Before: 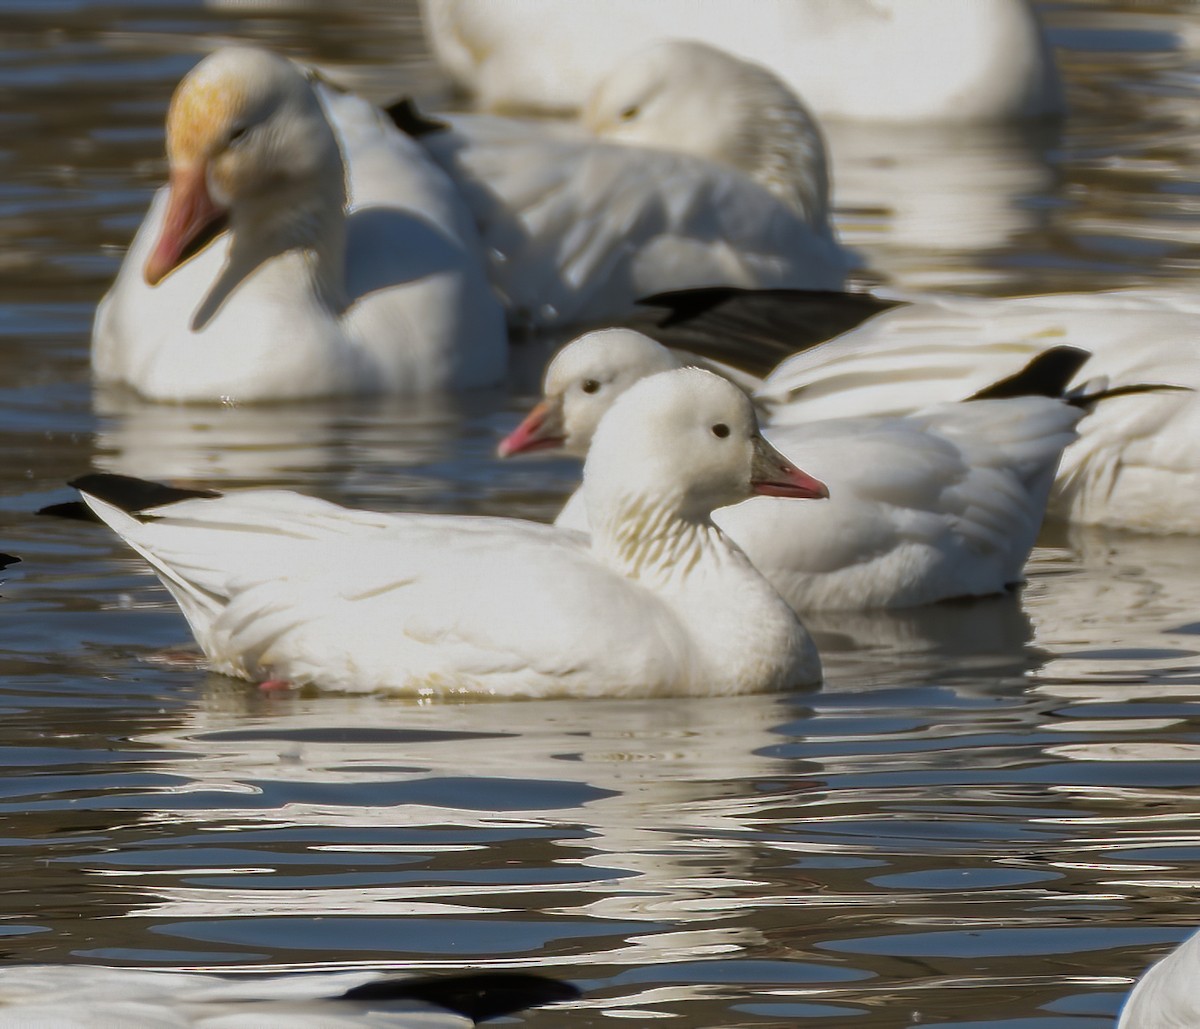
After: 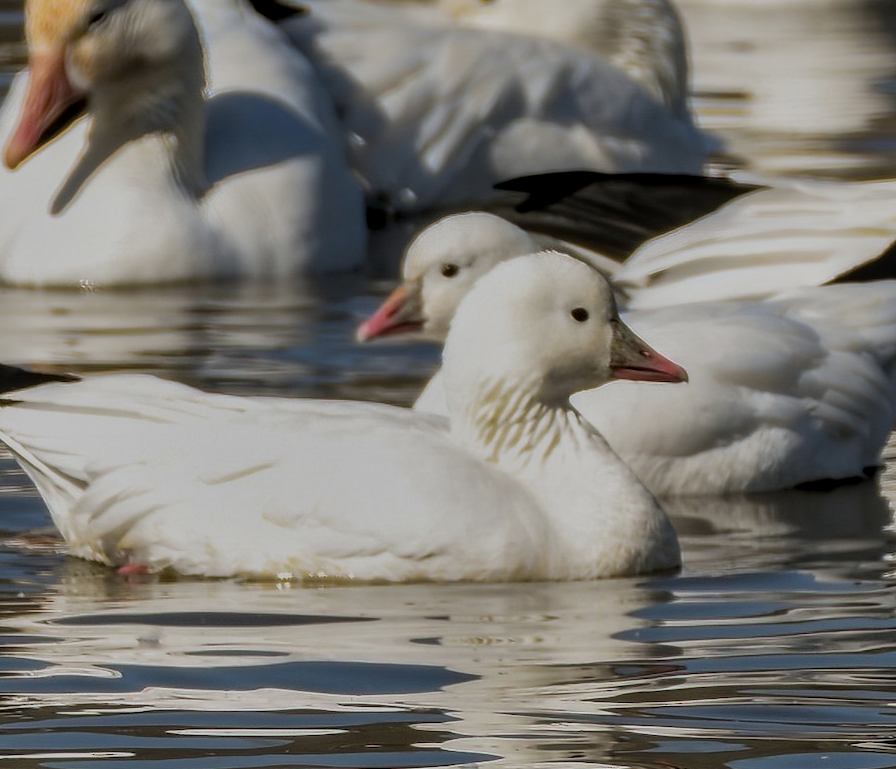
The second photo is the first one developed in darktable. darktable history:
crop and rotate: left 11.831%, top 11.346%, right 13.429%, bottom 13.899%
shadows and highlights: shadows 30.63, highlights -63.22, shadows color adjustment 98%, highlights color adjustment 58.61%, soften with gaussian
local contrast: on, module defaults
filmic rgb: black relative exposure -7.65 EV, white relative exposure 4.56 EV, hardness 3.61
